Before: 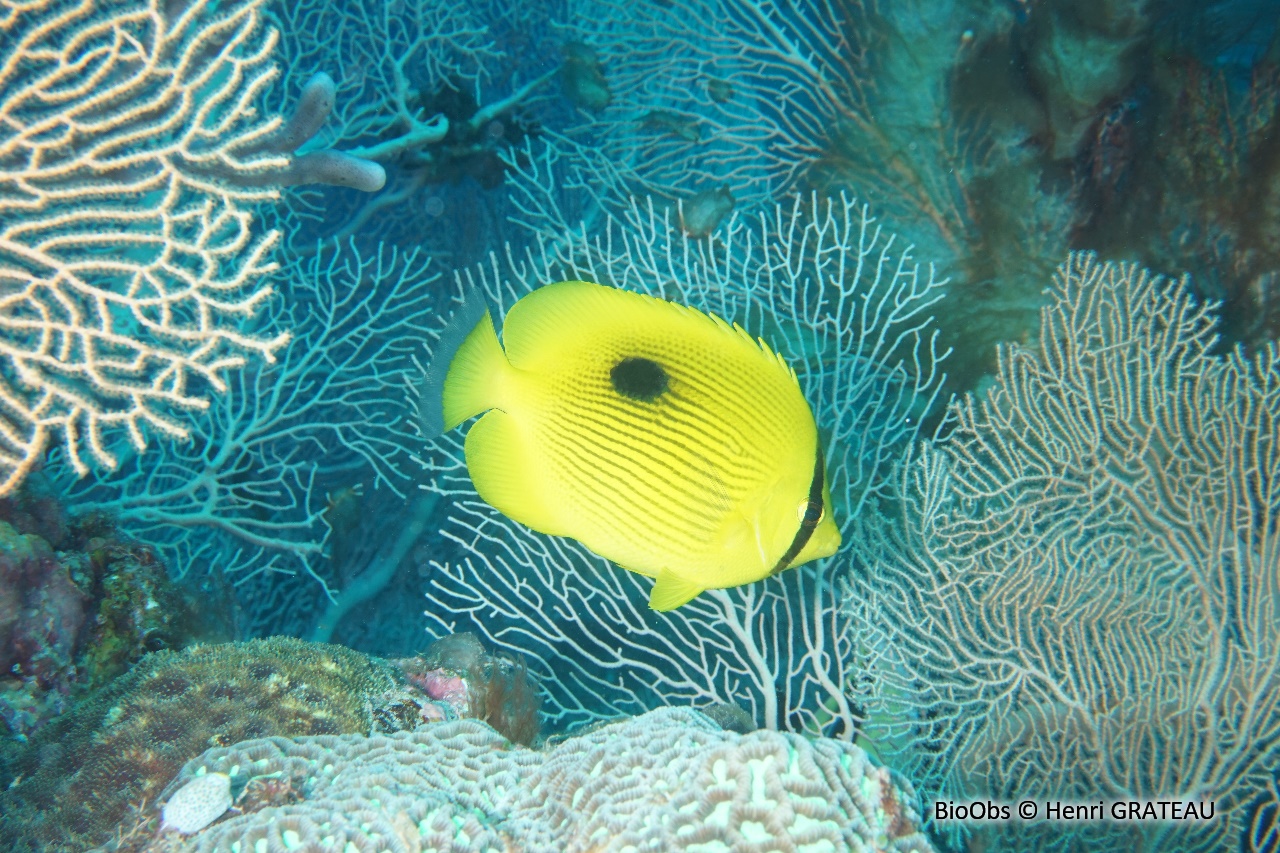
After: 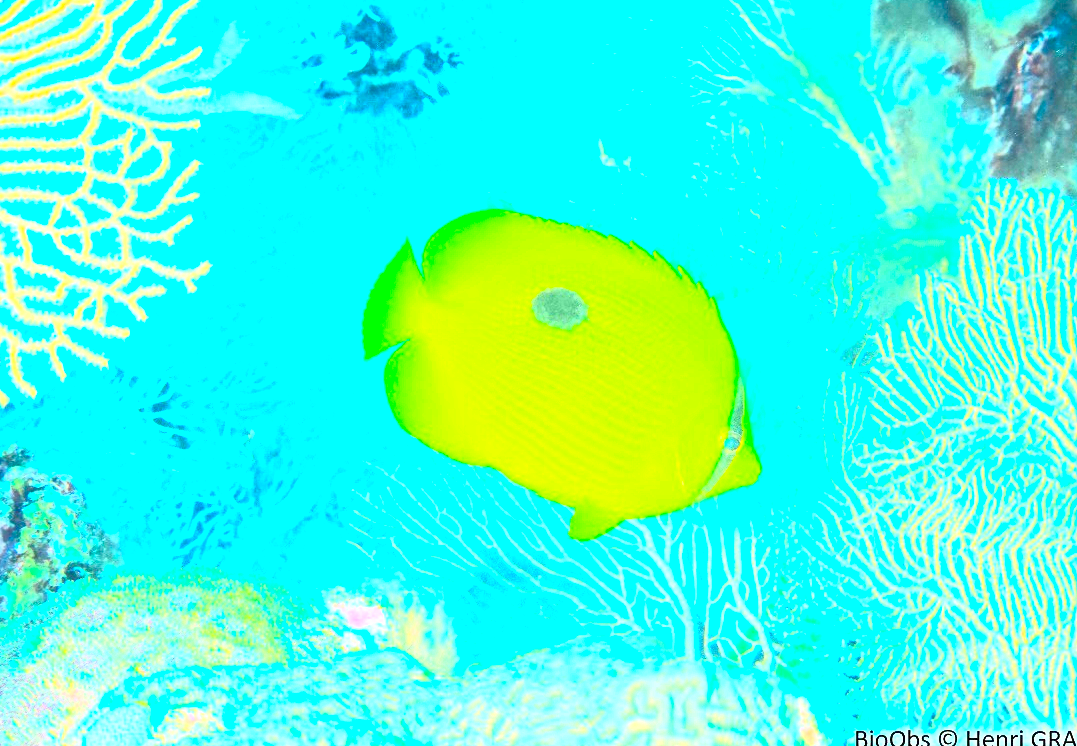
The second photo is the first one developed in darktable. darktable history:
contrast brightness saturation: contrast 0.999, brightness 0.982, saturation 0.986
crop: left 6.293%, top 8.404%, right 9.533%, bottom 4.048%
exposure: black level correction 0.001, exposure 1.736 EV, compensate highlight preservation false
